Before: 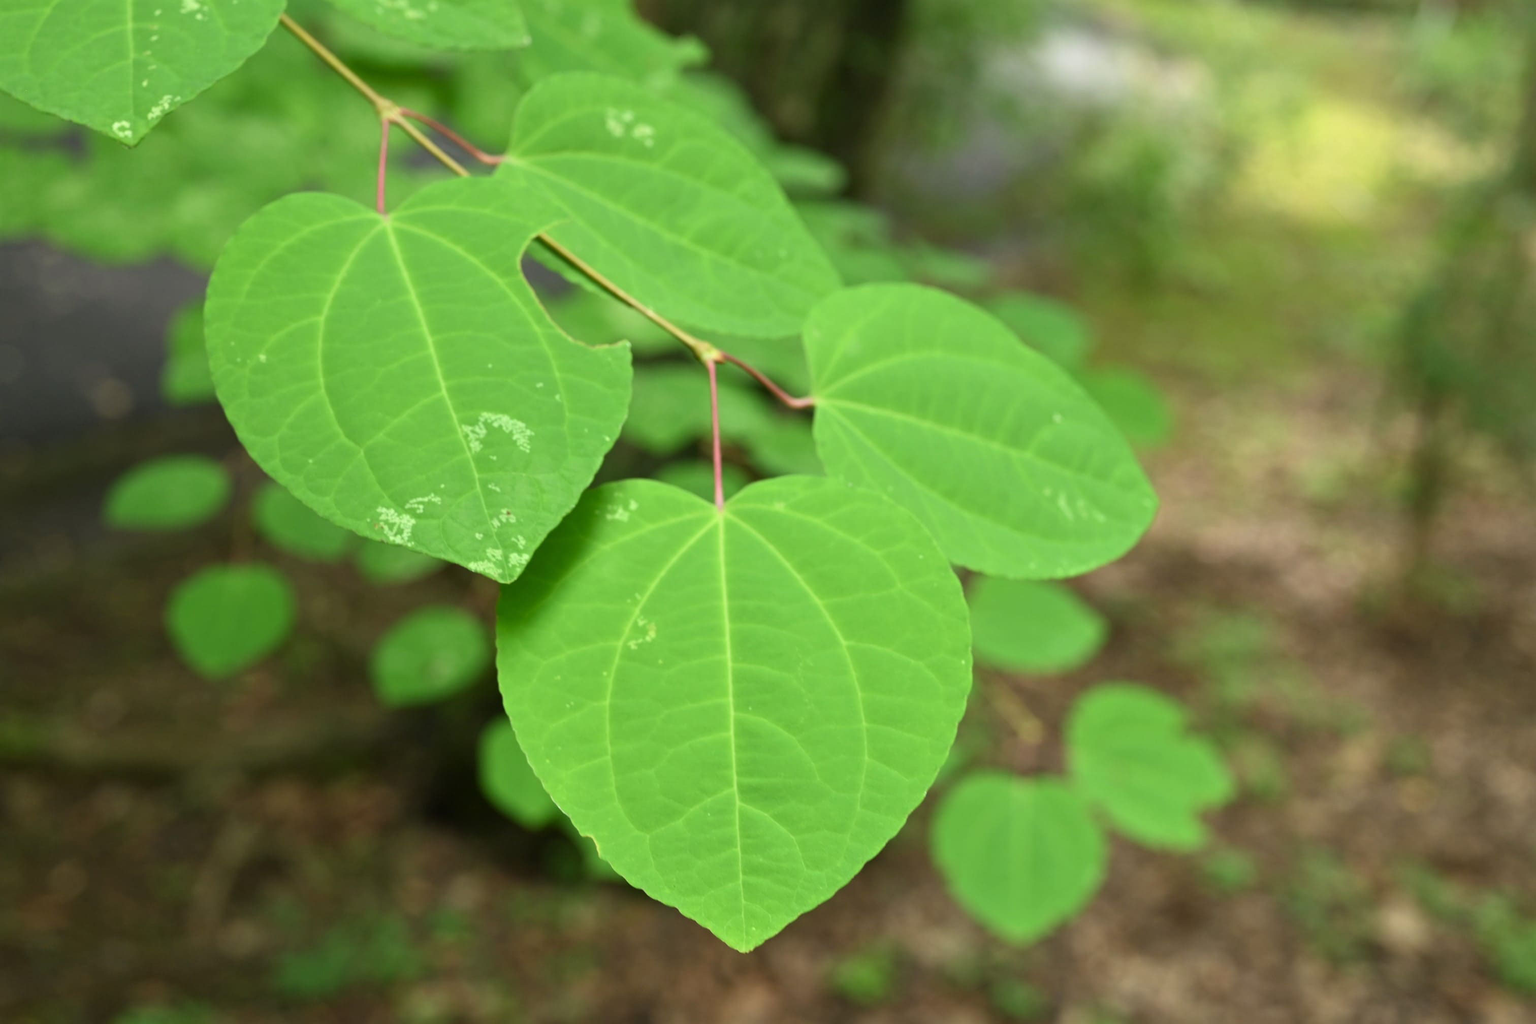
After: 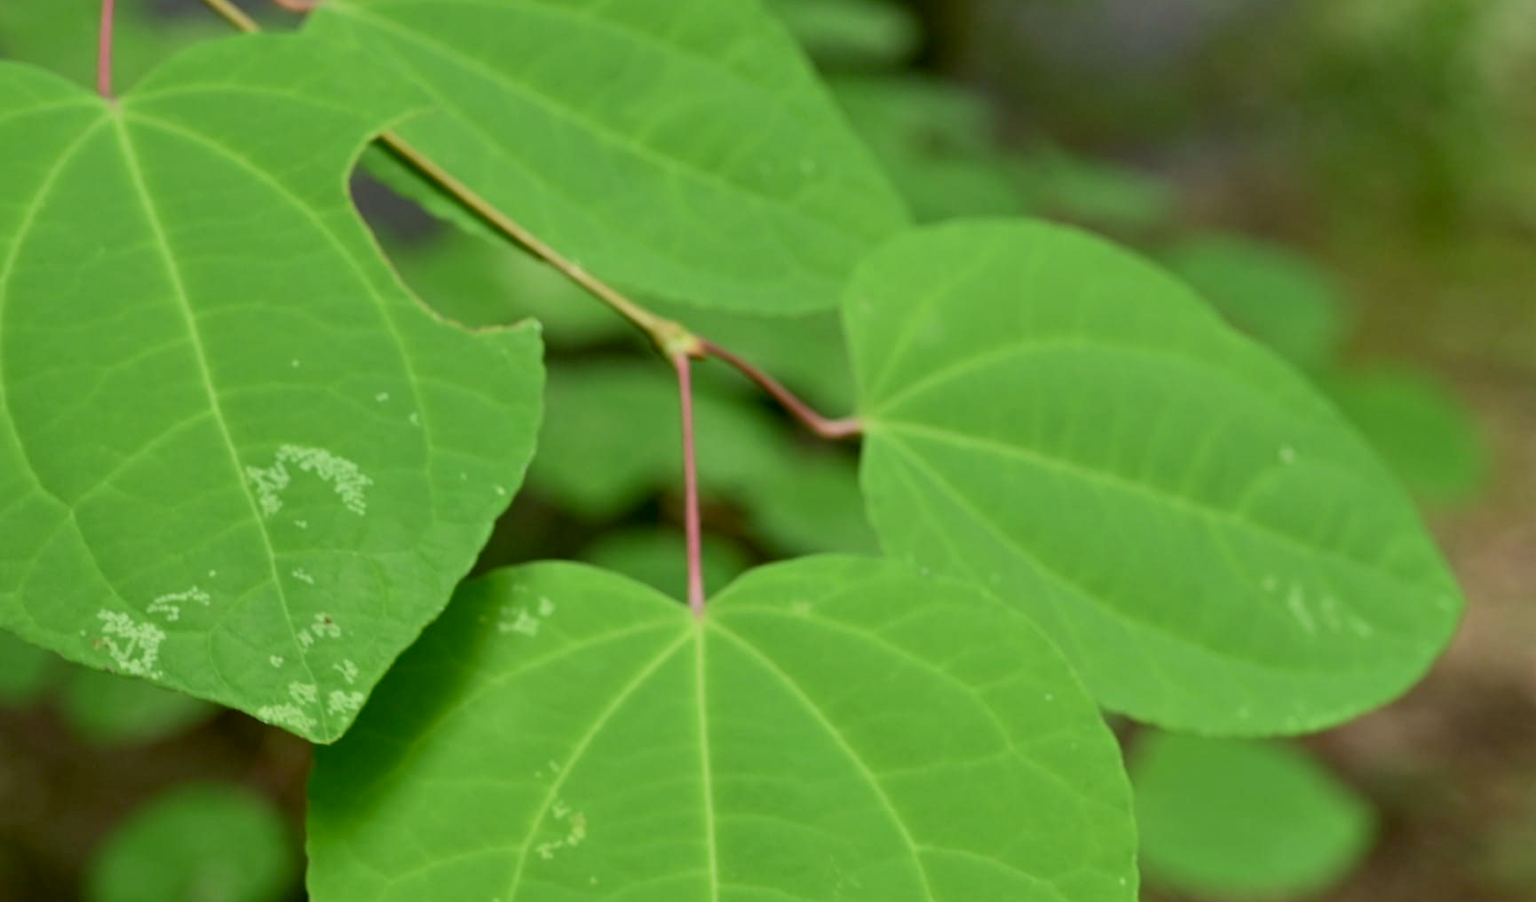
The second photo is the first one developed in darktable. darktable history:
crop: left 20.932%, top 15.471%, right 21.848%, bottom 34.081%
exposure: black level correction 0.011, exposure -0.478 EV, compensate highlight preservation false
